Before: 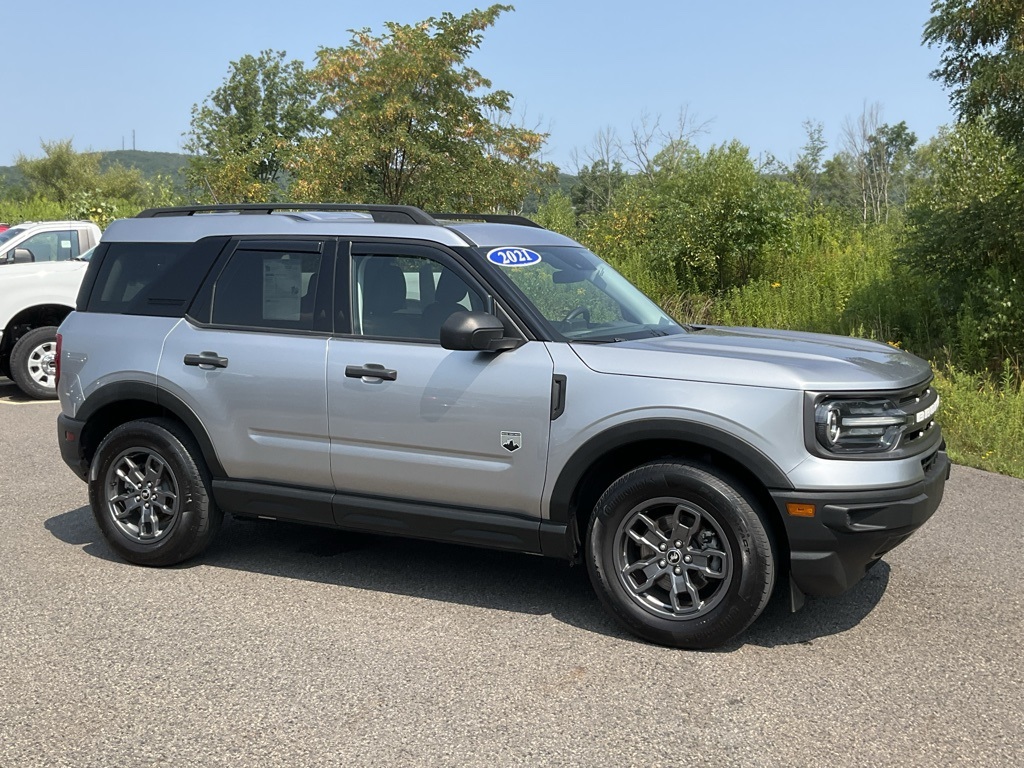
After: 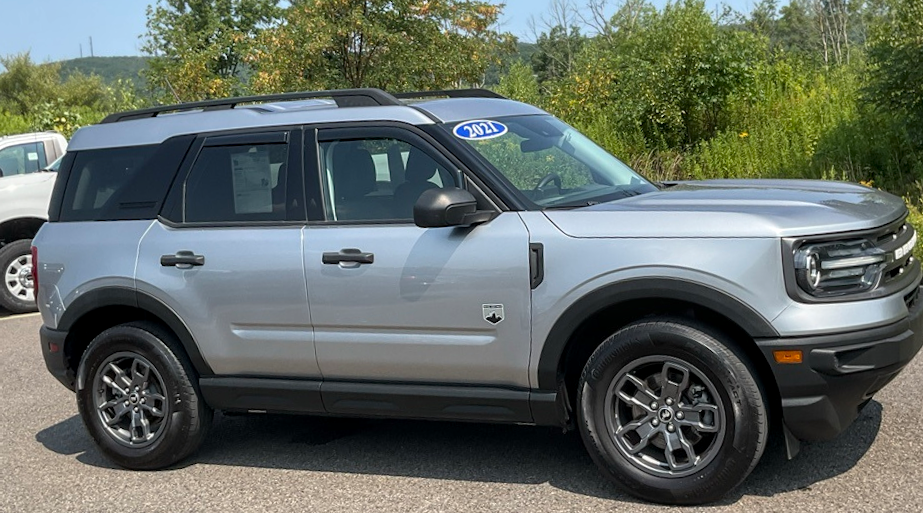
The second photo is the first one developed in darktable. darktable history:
local contrast: on, module defaults
crop and rotate: angle 0.03°, top 11.643%, right 5.651%, bottom 11.189%
rotate and perspective: rotation -5°, crop left 0.05, crop right 0.952, crop top 0.11, crop bottom 0.89
